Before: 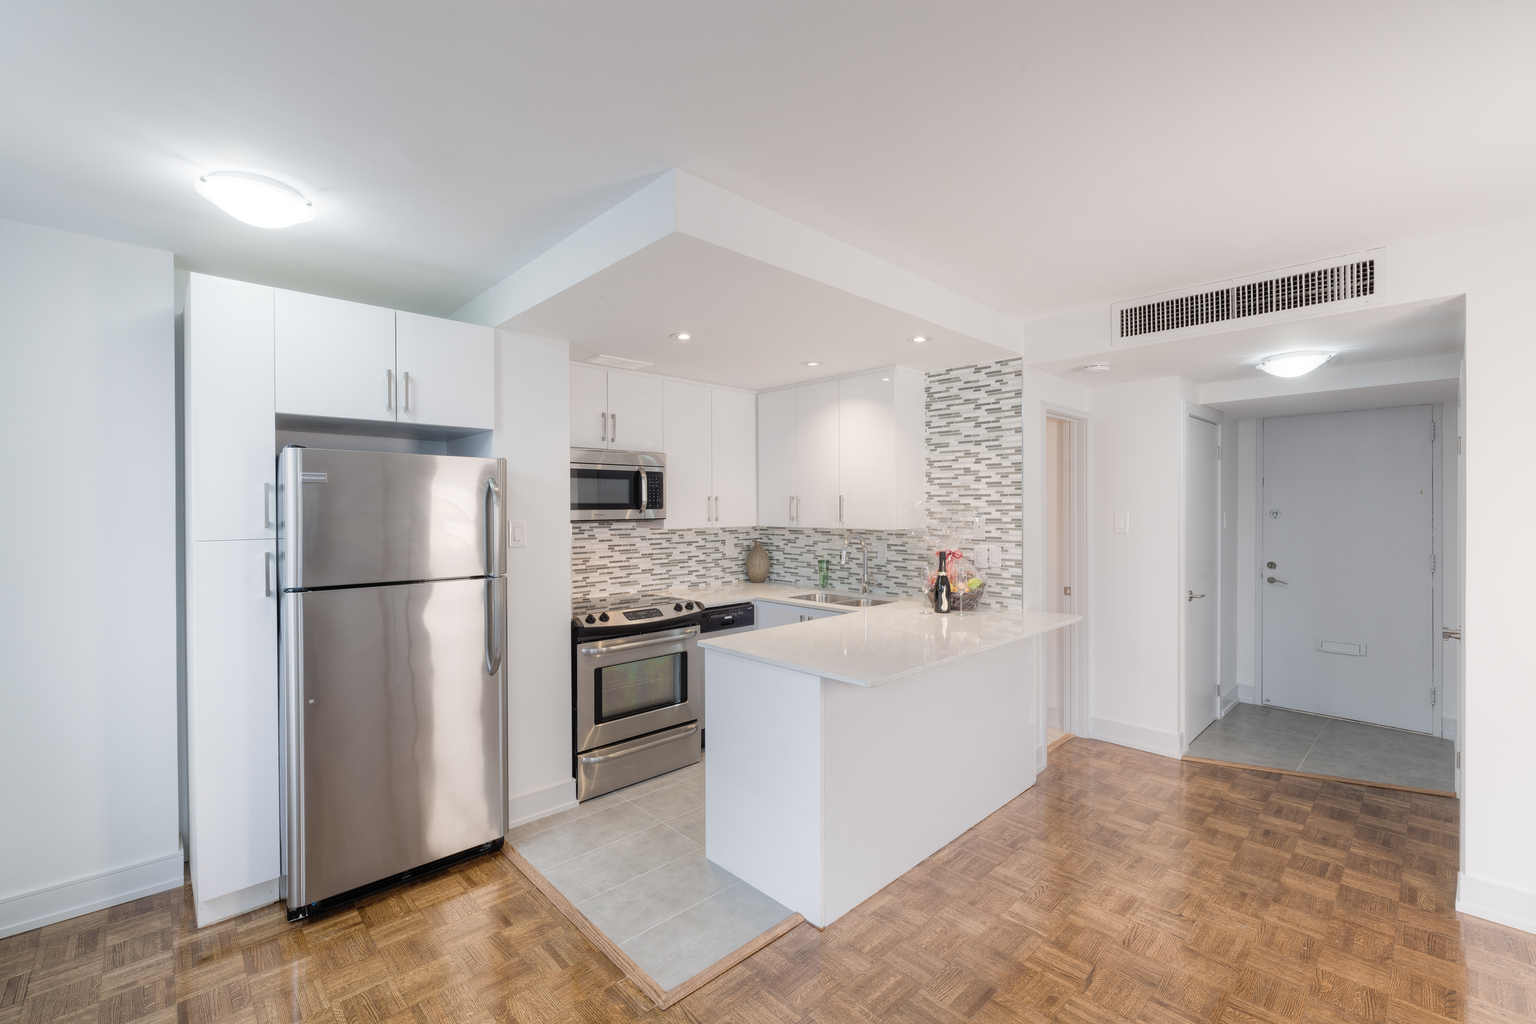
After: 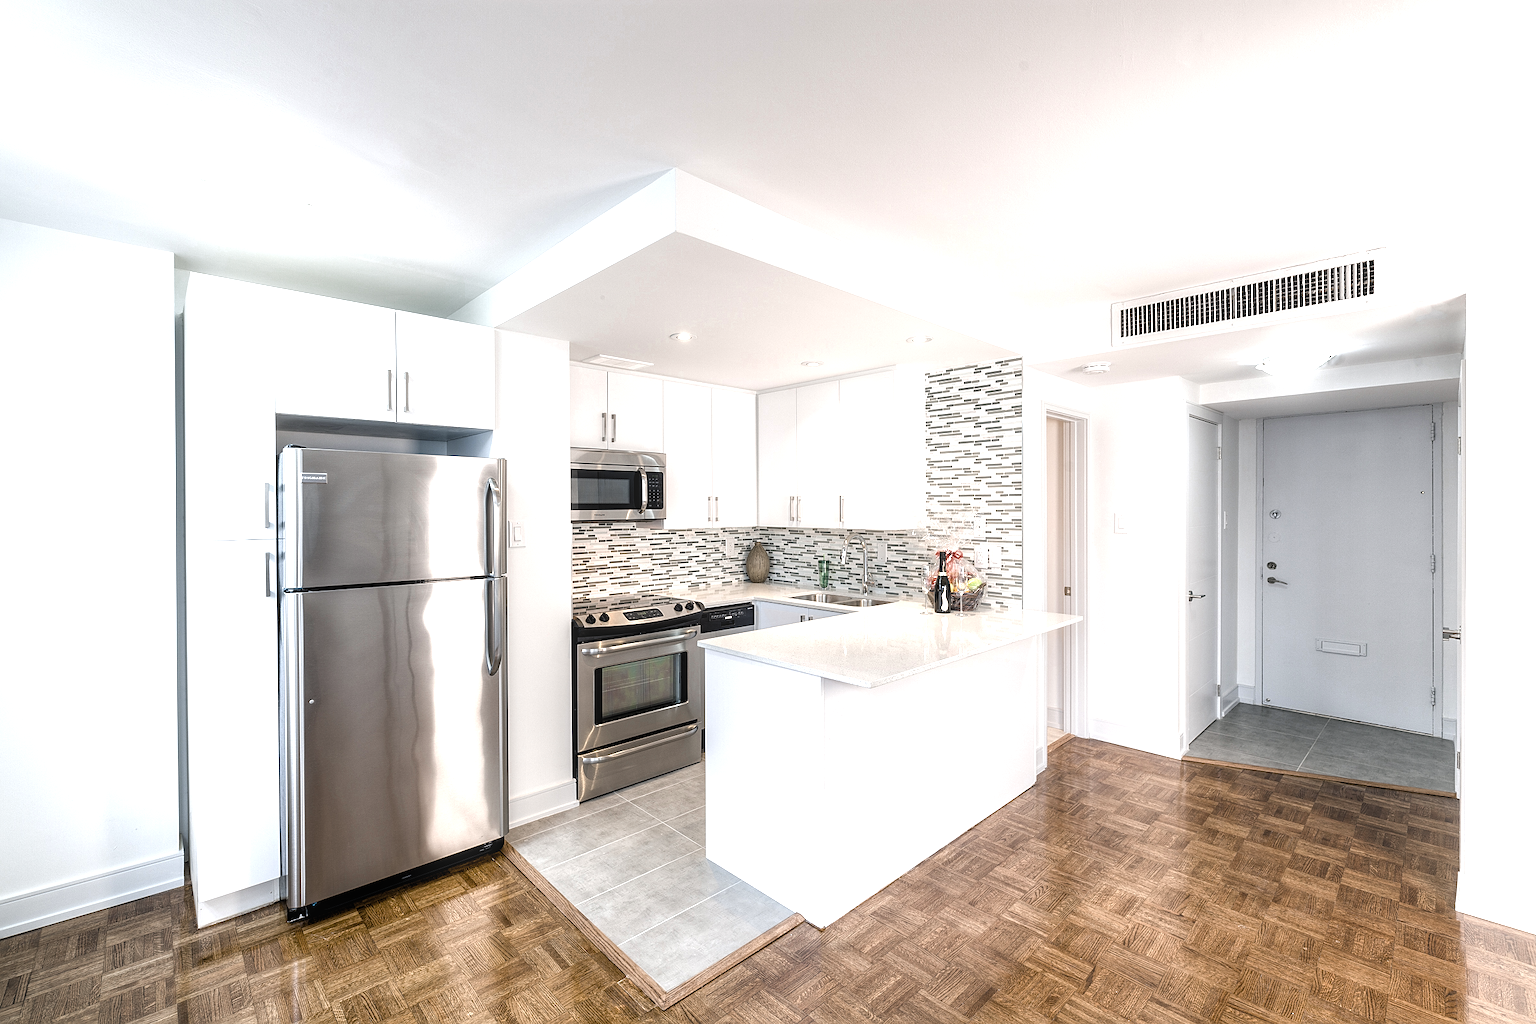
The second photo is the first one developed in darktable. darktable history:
color zones: curves: ch0 [(0, 0.5) (0.125, 0.4) (0.25, 0.5) (0.375, 0.4) (0.5, 0.4) (0.625, 0.6) (0.75, 0.6) (0.875, 0.5)]; ch1 [(0, 0.4) (0.125, 0.5) (0.25, 0.4) (0.375, 0.4) (0.5, 0.4) (0.625, 0.4) (0.75, 0.5) (0.875, 0.4)]; ch2 [(0, 0.6) (0.125, 0.5) (0.25, 0.5) (0.375, 0.6) (0.5, 0.6) (0.625, 0.5) (0.75, 0.5) (0.875, 0.5)]
contrast brightness saturation: saturation -0.063
levels: levels [0.044, 0.475, 0.791]
sharpen: on, module defaults
color balance rgb: shadows lift › chroma 2.052%, shadows lift › hue 216.28°, power › hue 312.74°, linear chroma grading › global chroma 14.46%, perceptual saturation grading › global saturation 20%, perceptual saturation grading › highlights -49.557%, perceptual saturation grading › shadows 25.083%, global vibrance 20%
local contrast: detail 118%
